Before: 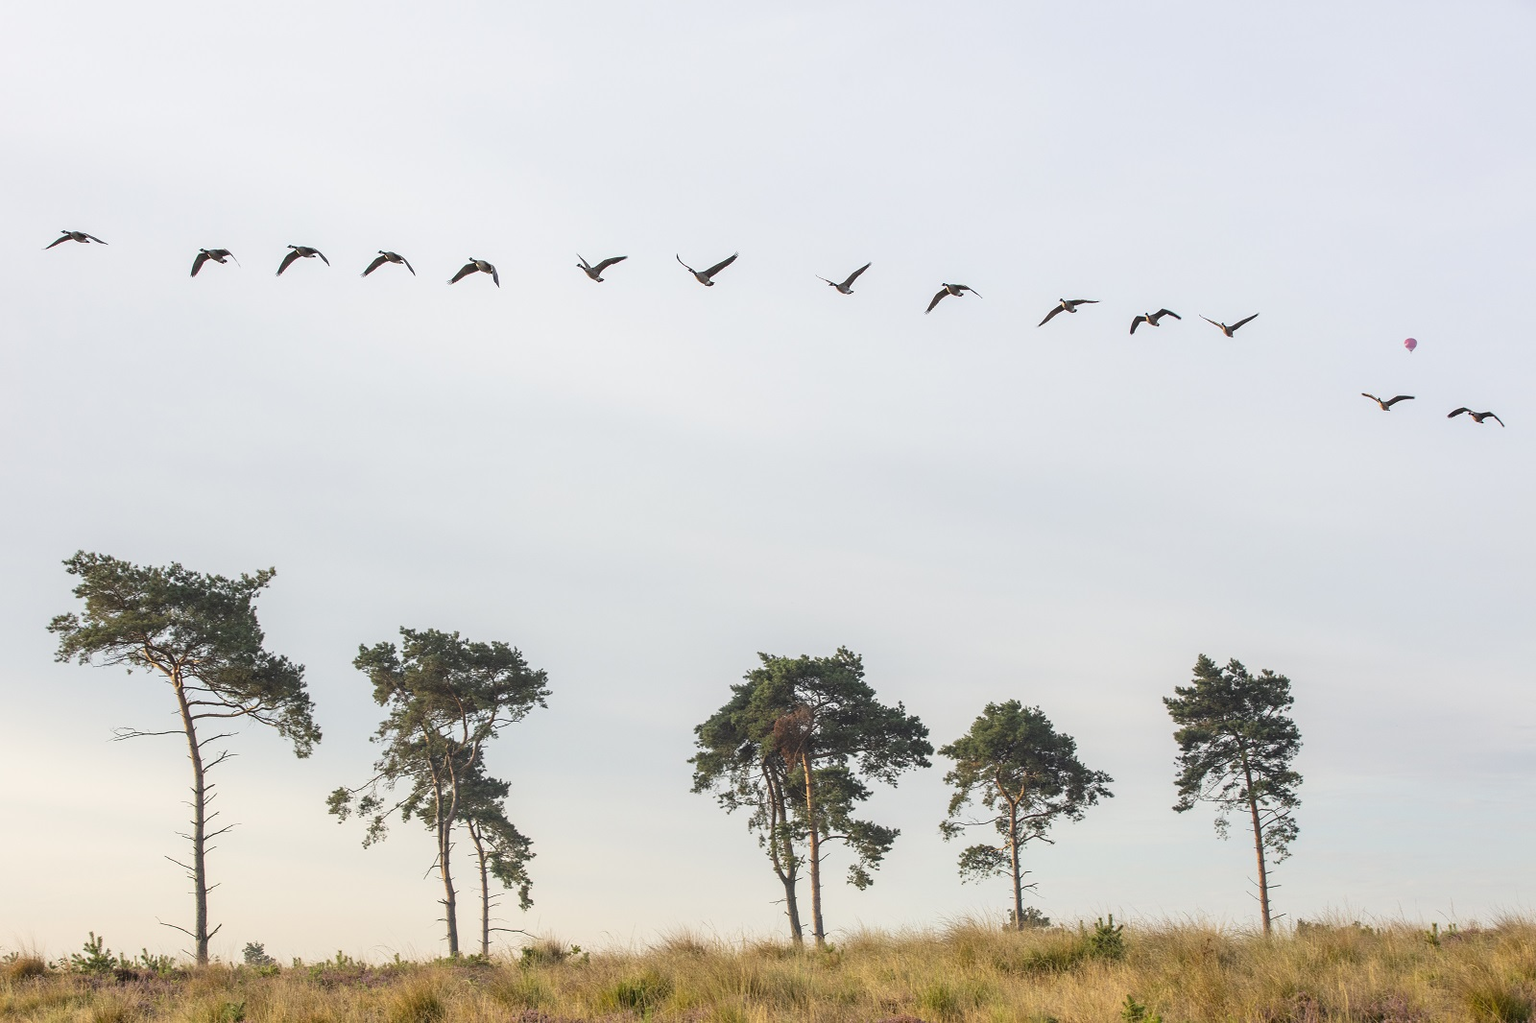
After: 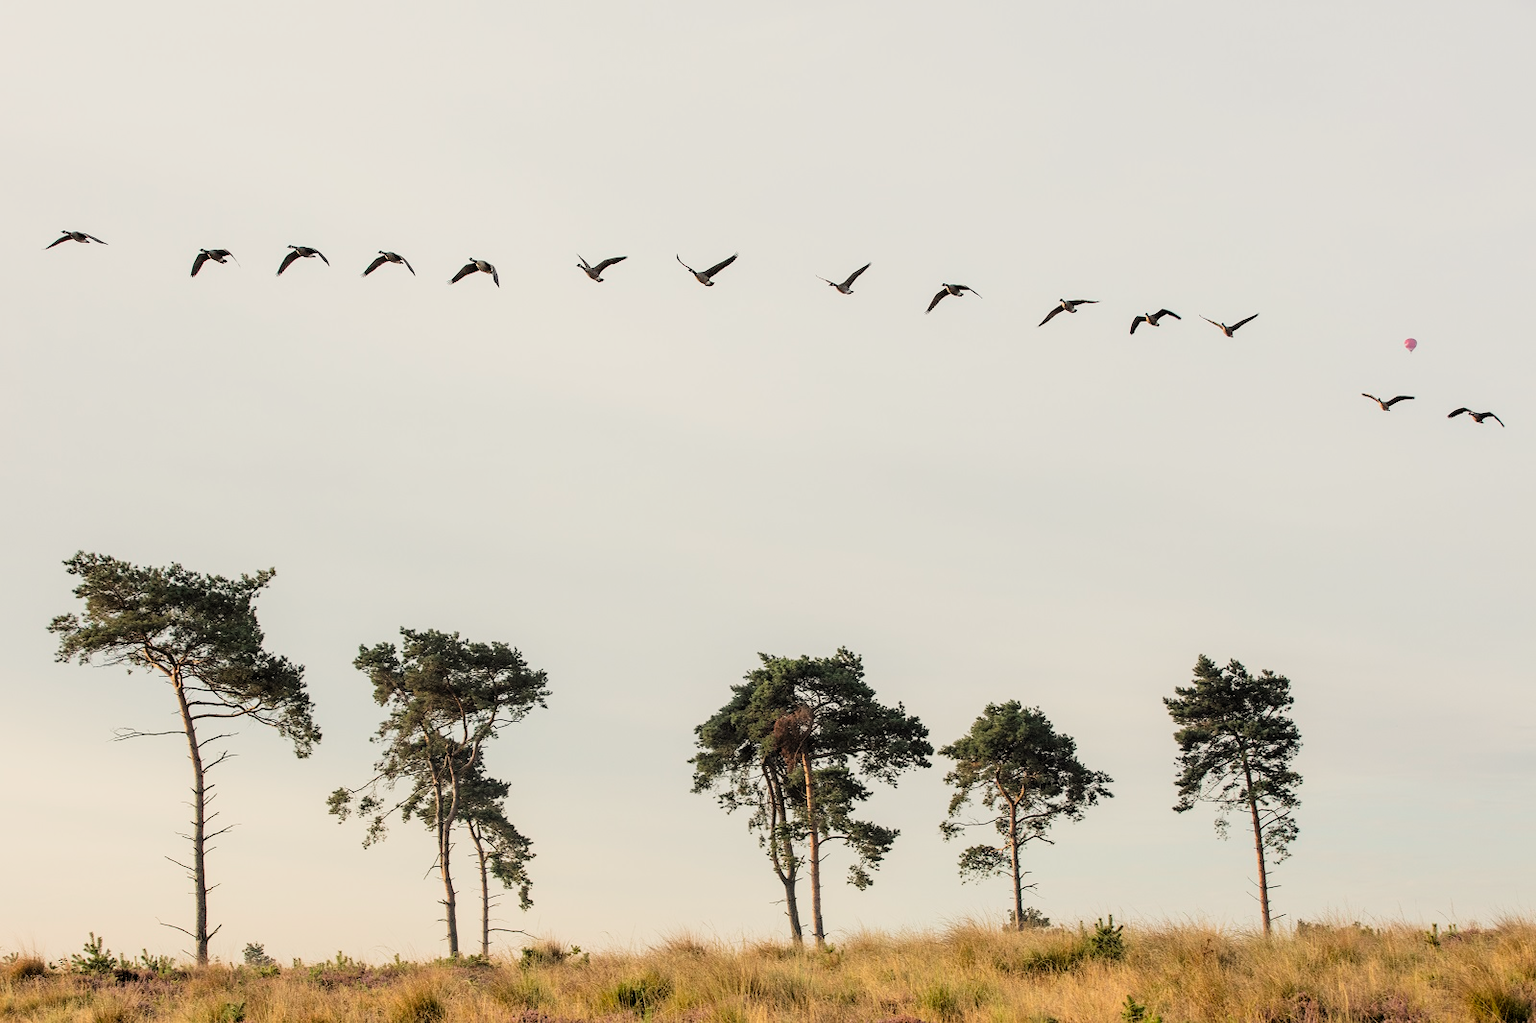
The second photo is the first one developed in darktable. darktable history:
filmic rgb: black relative exposure -5 EV, white relative exposure 3.5 EV, hardness 3.19, contrast 1.3, highlights saturation mix -50%
white balance: red 1.029, blue 0.92
